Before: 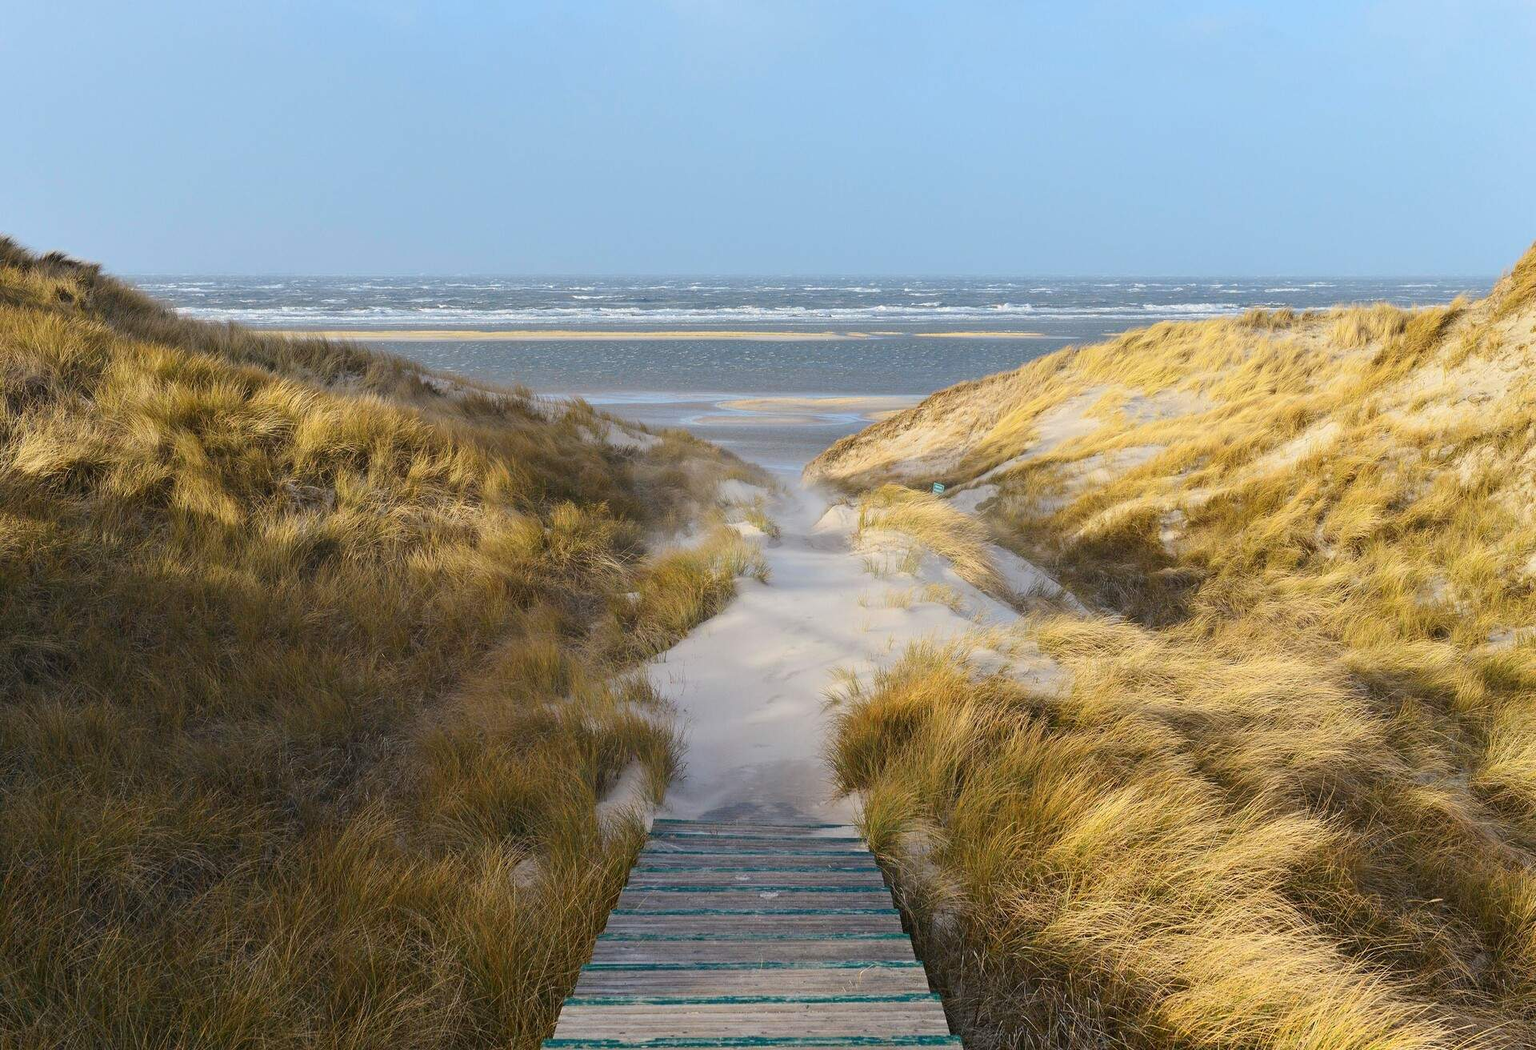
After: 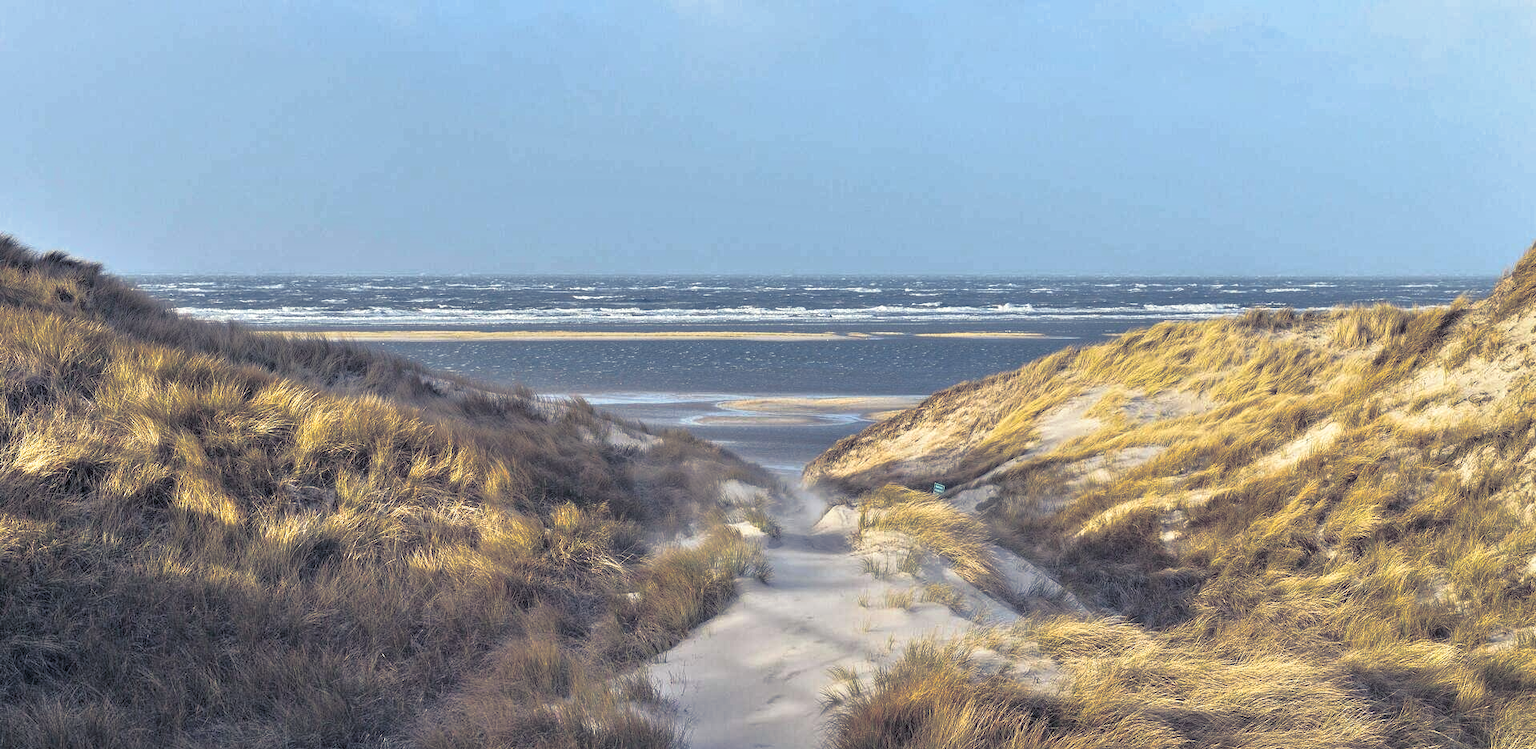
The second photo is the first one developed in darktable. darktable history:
contrast equalizer: octaves 7, y [[0.6 ×6], [0.55 ×6], [0 ×6], [0 ×6], [0 ×6]], mix 0.29
local contrast: highlights 100%, shadows 100%, detail 120%, midtone range 0.2
split-toning: shadows › hue 230.4°
white balance: emerald 1
crop: bottom 28.576%
tone equalizer: -7 EV 0.15 EV, -6 EV 0.6 EV, -5 EV 1.15 EV, -4 EV 1.33 EV, -3 EV 1.15 EV, -2 EV 0.6 EV, -1 EV 0.15 EV, mask exposure compensation -0.5 EV
tone curve: curves: ch0 [(0, 0) (0.48, 0.431) (0.7, 0.609) (0.864, 0.854) (1, 1)]
